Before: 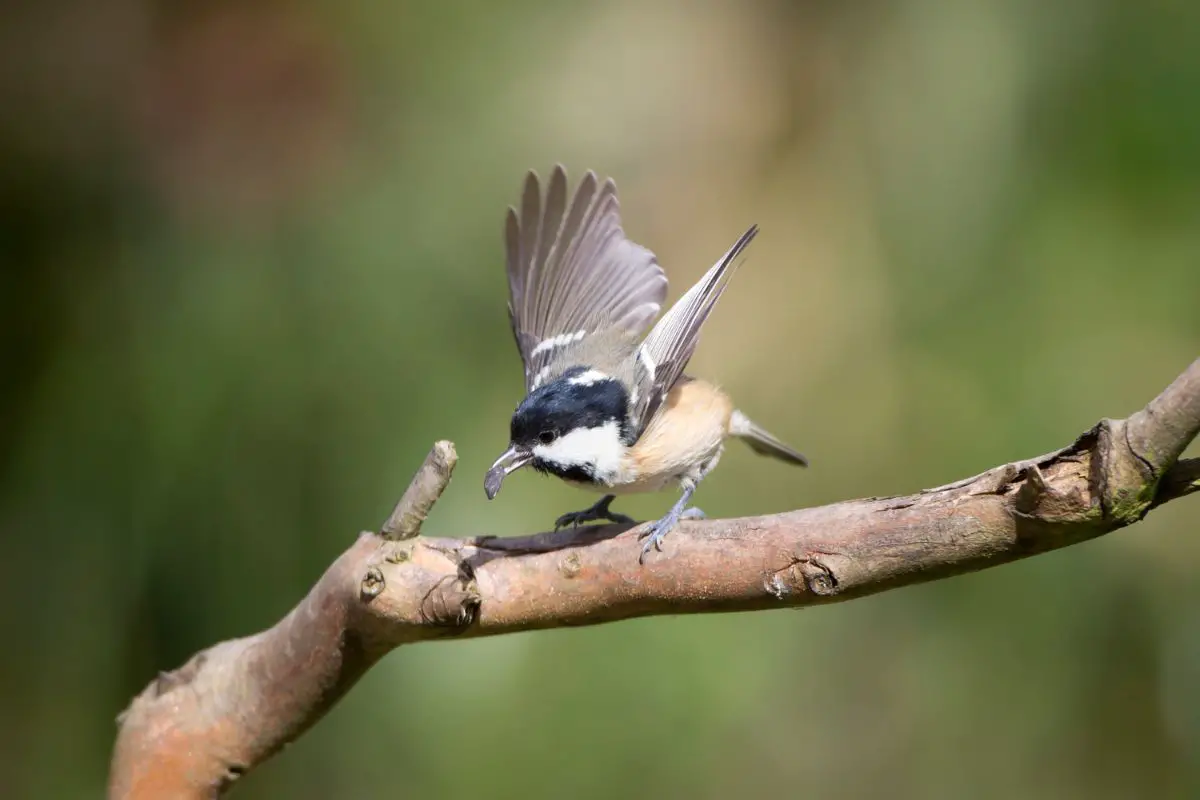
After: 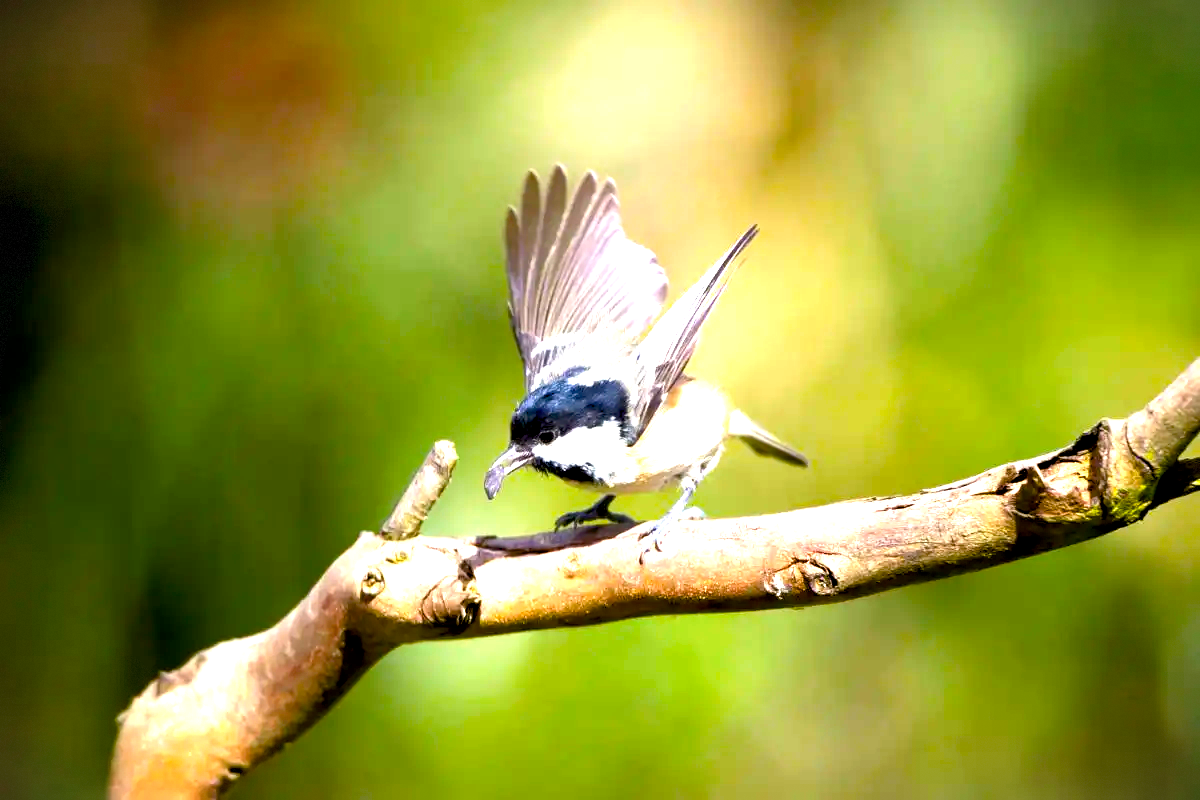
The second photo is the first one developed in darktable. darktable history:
color balance rgb: linear chroma grading › global chroma 9%, perceptual saturation grading › global saturation 36%, perceptual saturation grading › shadows 35%, perceptual brilliance grading › global brilliance 15%, perceptual brilliance grading › shadows -35%, global vibrance 15%
exposure: black level correction 0.01, exposure 1 EV, compensate highlight preservation false
vignetting: fall-off start 100%, brightness -0.406, saturation -0.3, width/height ratio 1.324, dithering 8-bit output, unbound false
